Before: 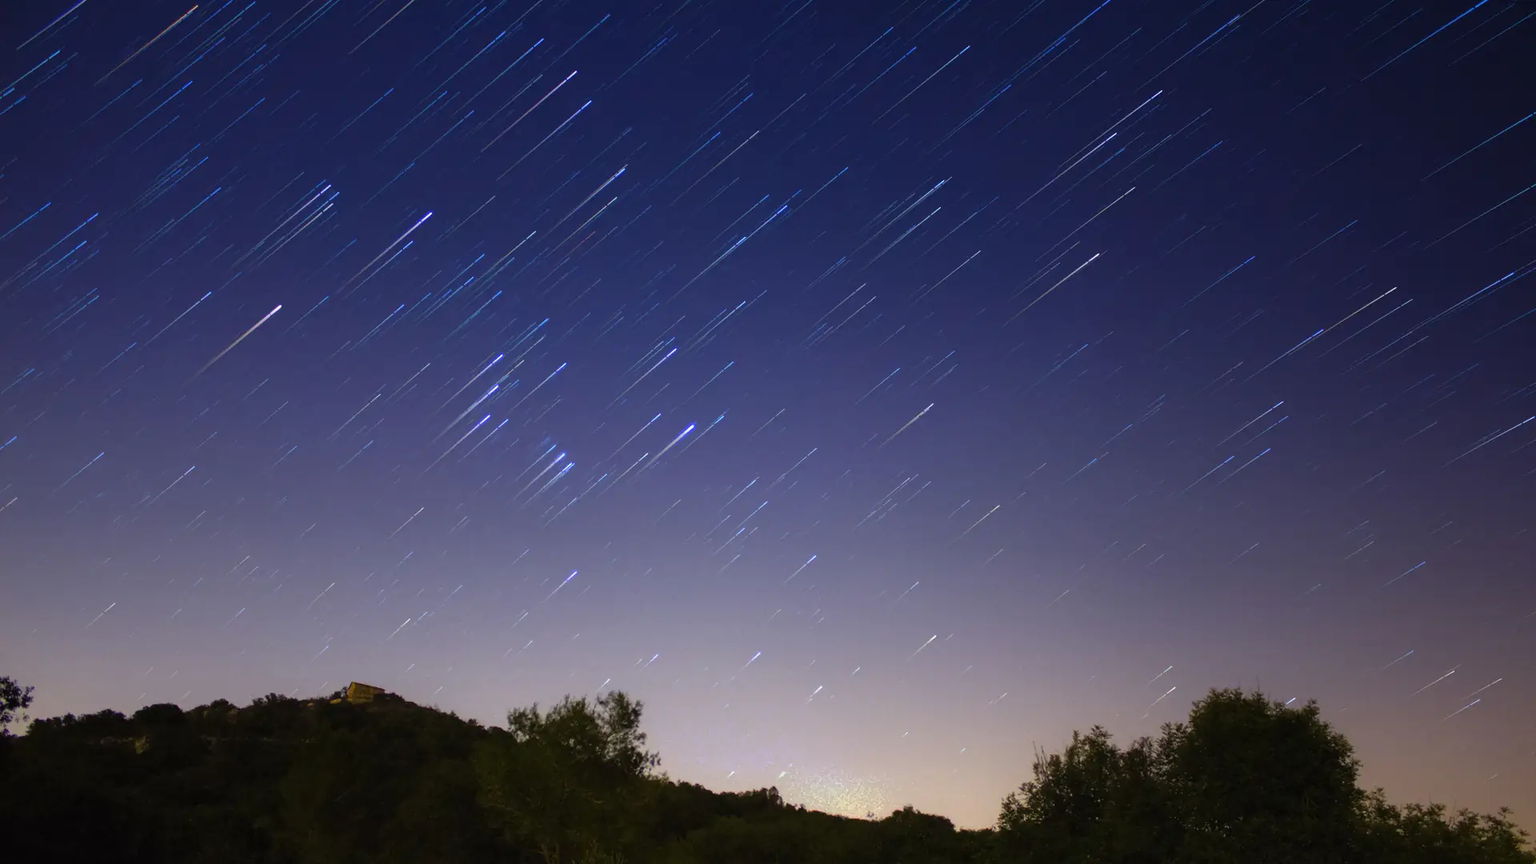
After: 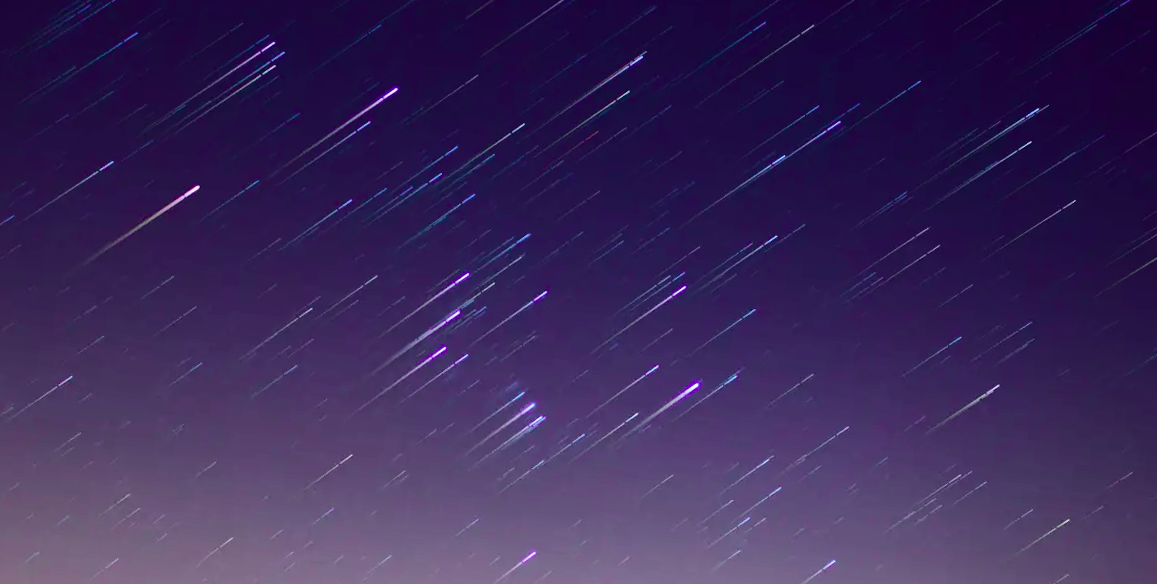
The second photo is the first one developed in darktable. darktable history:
crop and rotate: angle -5.4°, left 2.168%, top 6.912%, right 27.736%, bottom 30.201%
tone curve: curves: ch0 [(0, 0) (0.106, 0.026) (0.275, 0.155) (0.392, 0.314) (0.513, 0.481) (0.657, 0.667) (1, 1)]; ch1 [(0, 0) (0.5, 0.511) (0.536, 0.579) (0.587, 0.69) (1, 1)]; ch2 [(0, 0) (0.5, 0.5) (0.55, 0.552) (0.625, 0.699) (1, 1)], color space Lab, independent channels, preserve colors none
